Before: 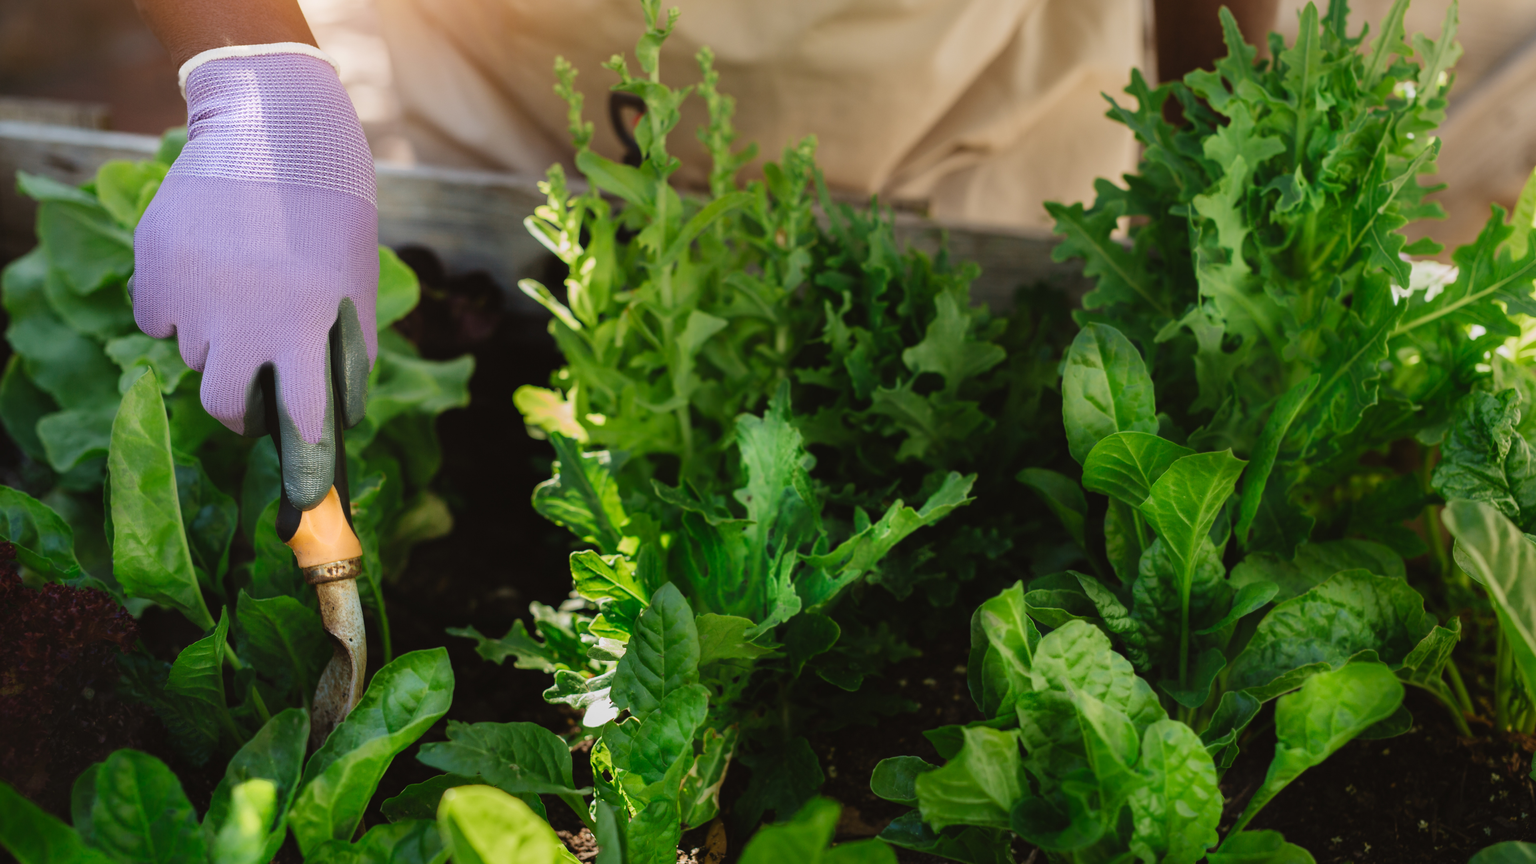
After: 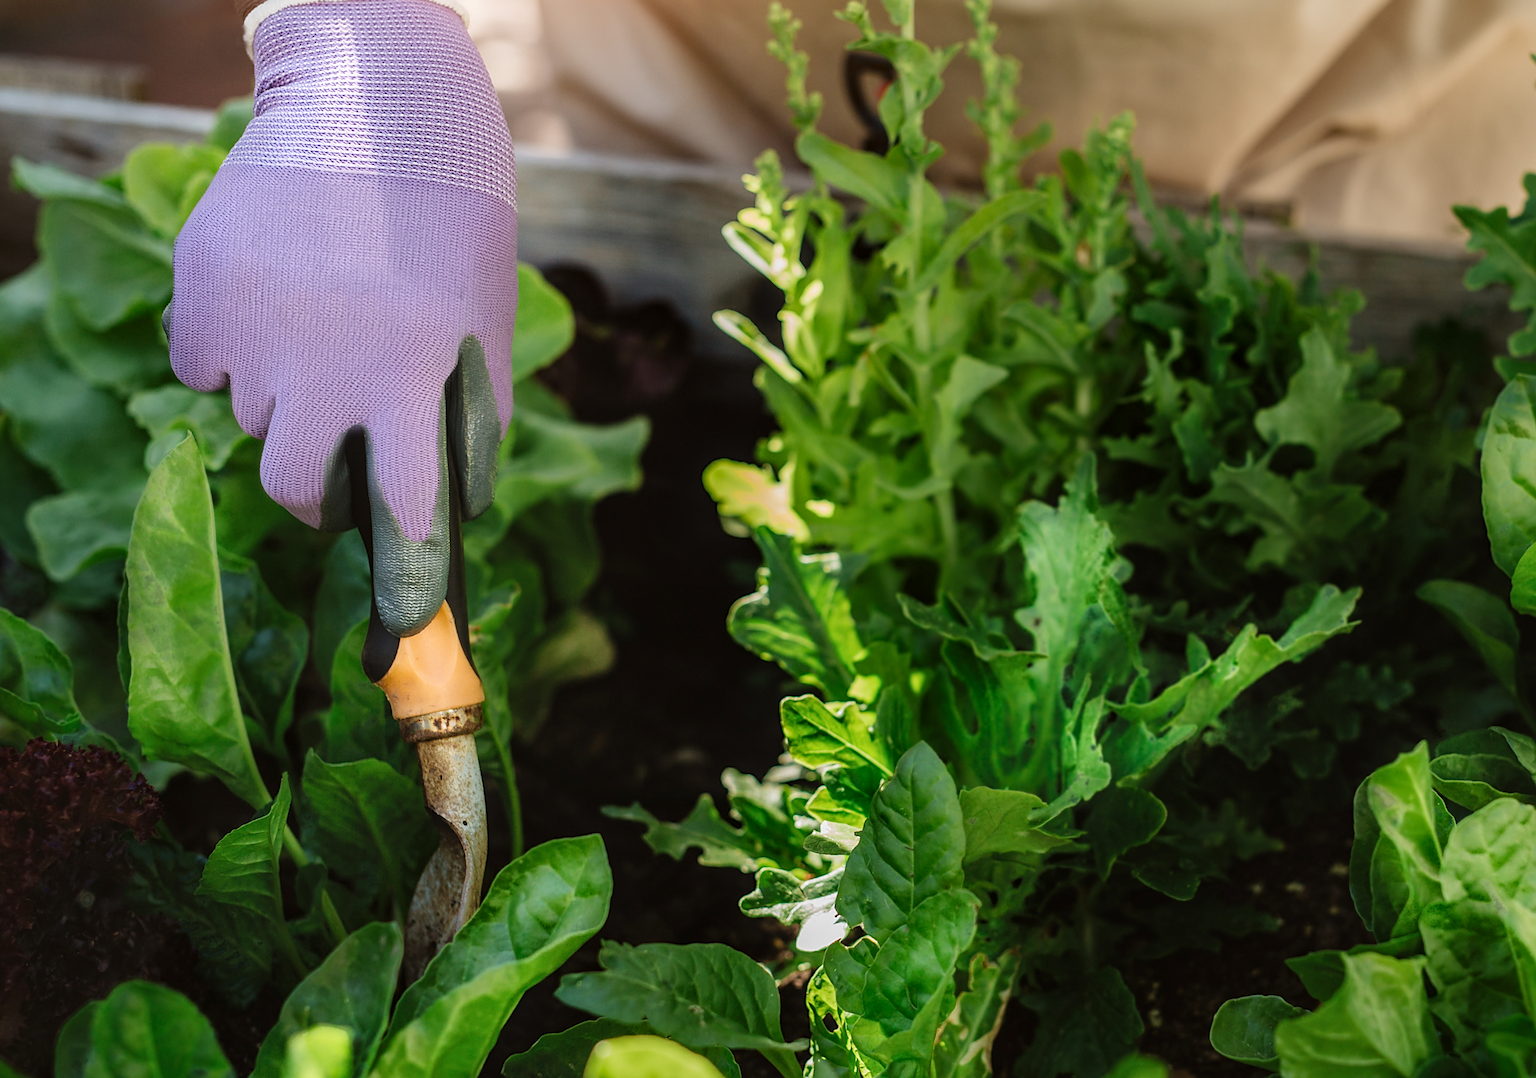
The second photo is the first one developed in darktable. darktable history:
sharpen: on, module defaults
rotate and perspective: rotation 0.226°, lens shift (vertical) -0.042, crop left 0.023, crop right 0.982, crop top 0.006, crop bottom 0.994
crop: top 5.803%, right 27.864%, bottom 5.804%
local contrast: on, module defaults
